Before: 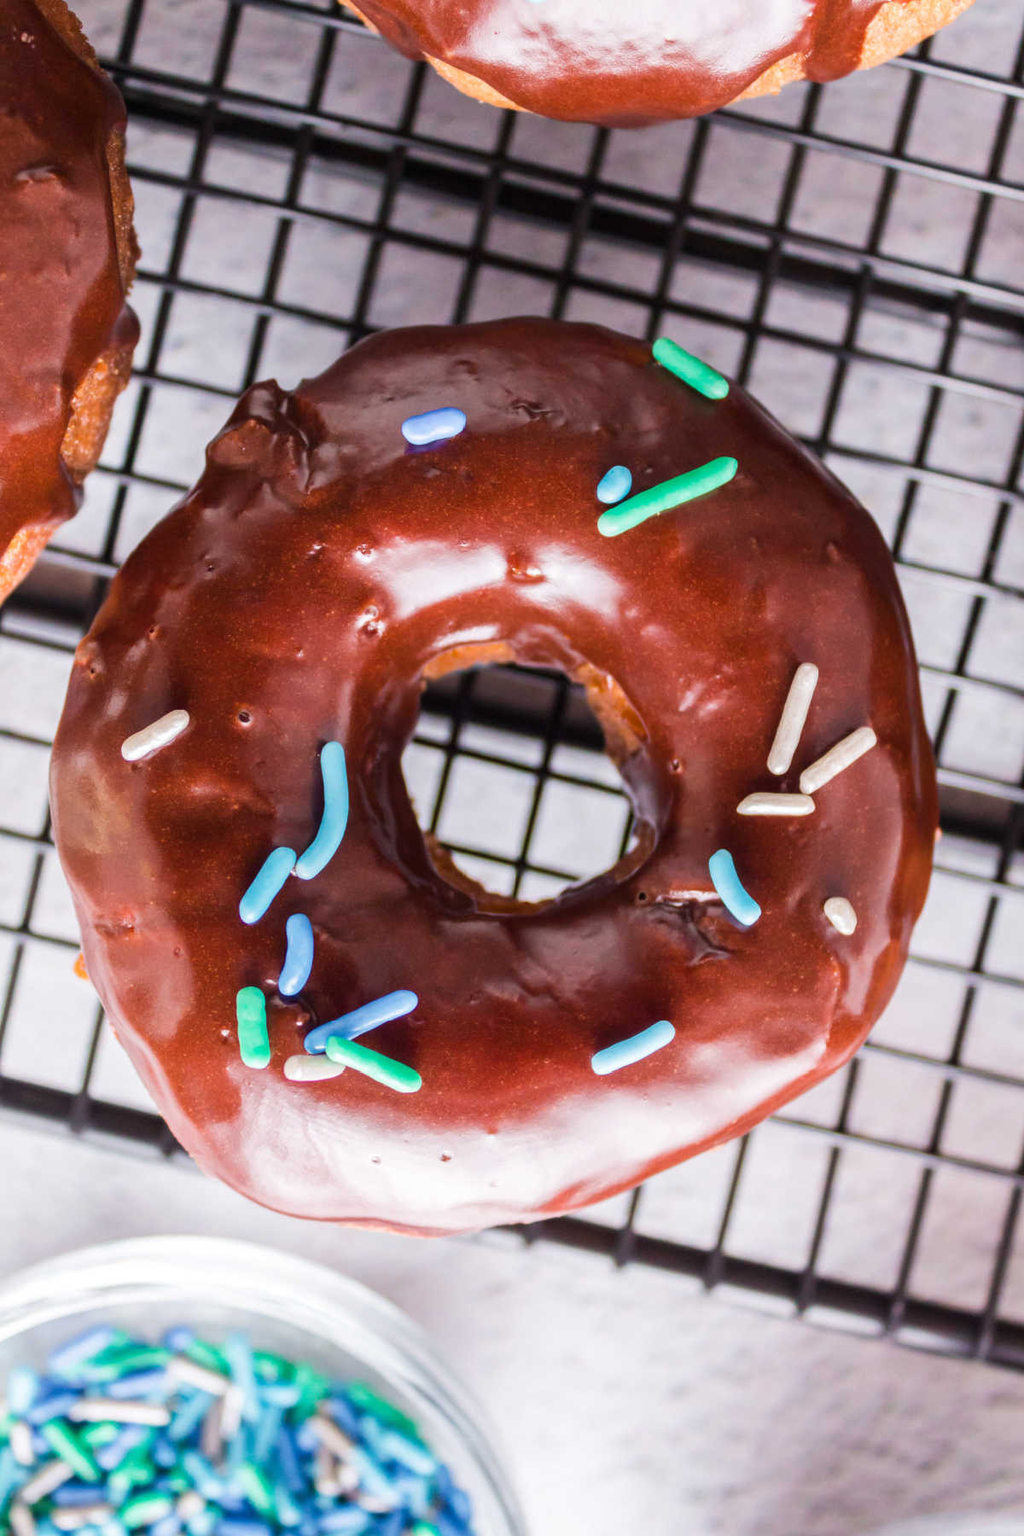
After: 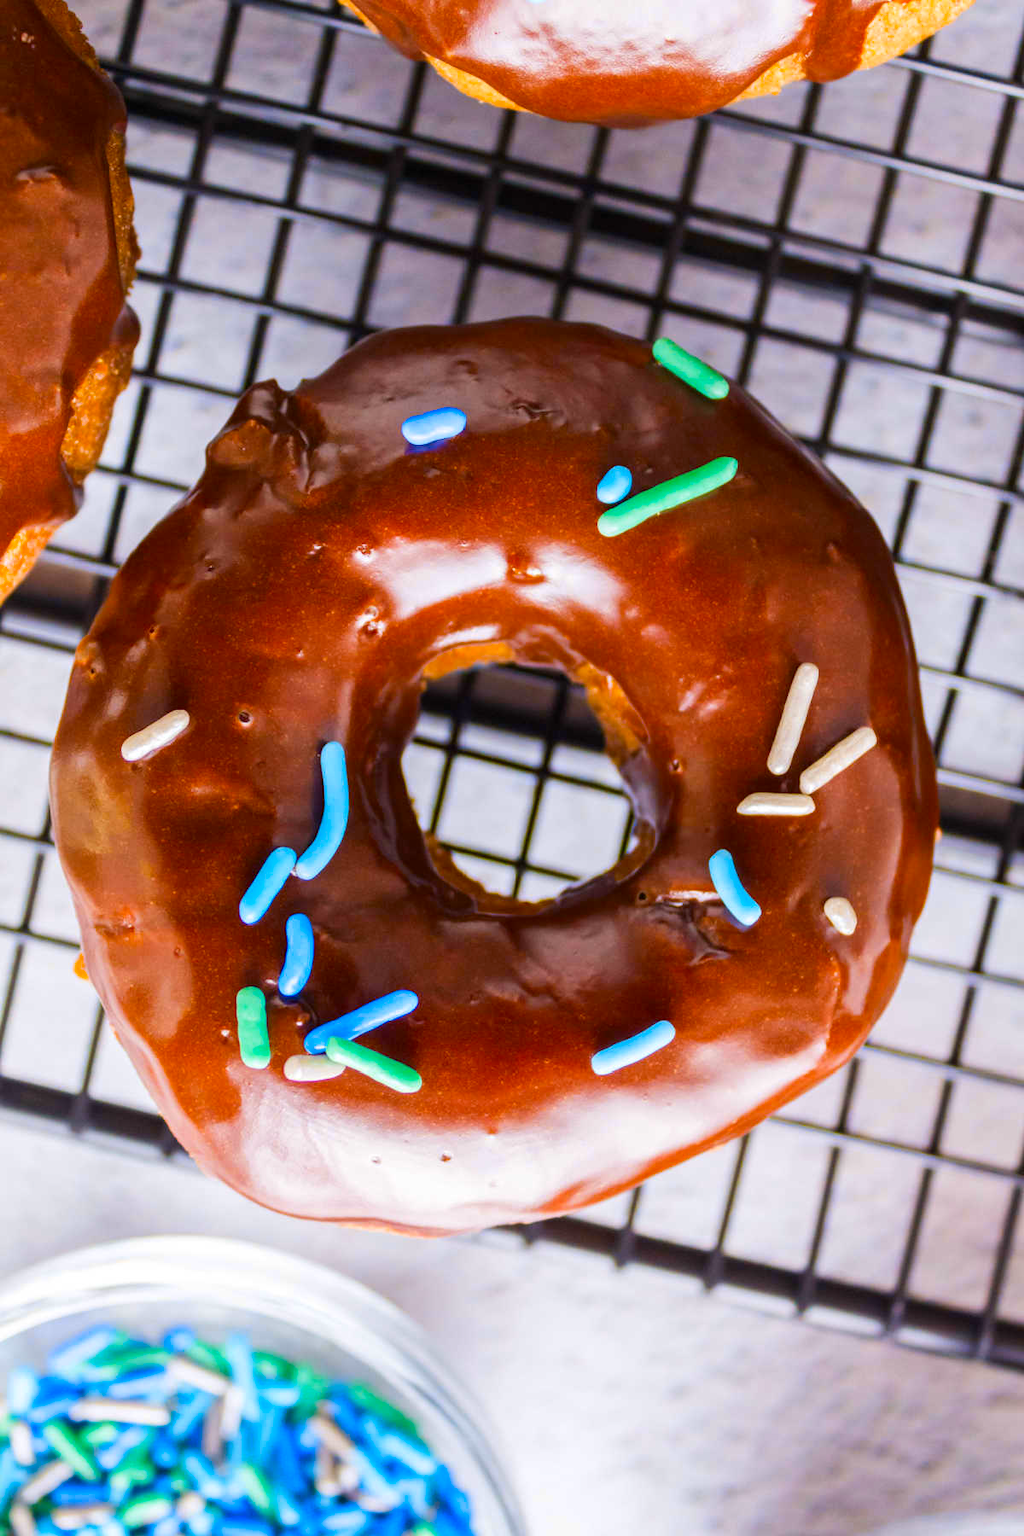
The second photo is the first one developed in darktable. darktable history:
color contrast: green-magenta contrast 1.12, blue-yellow contrast 1.95, unbound 0
color balance rgb: saturation formula JzAzBz (2021)
